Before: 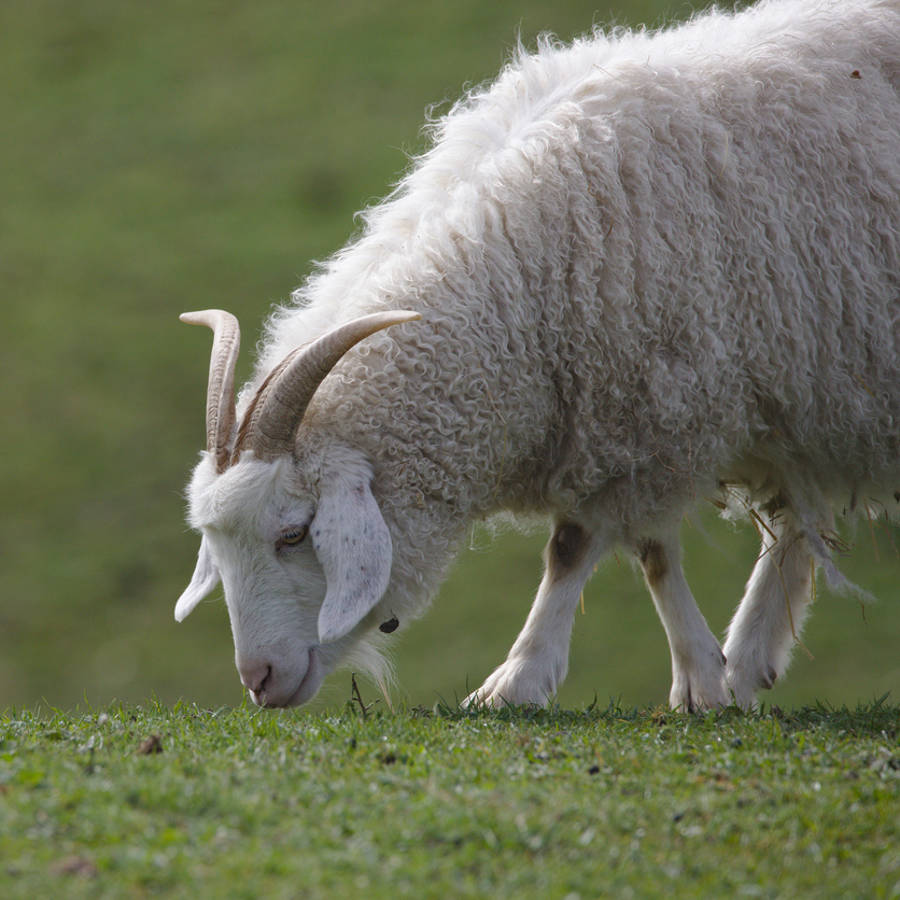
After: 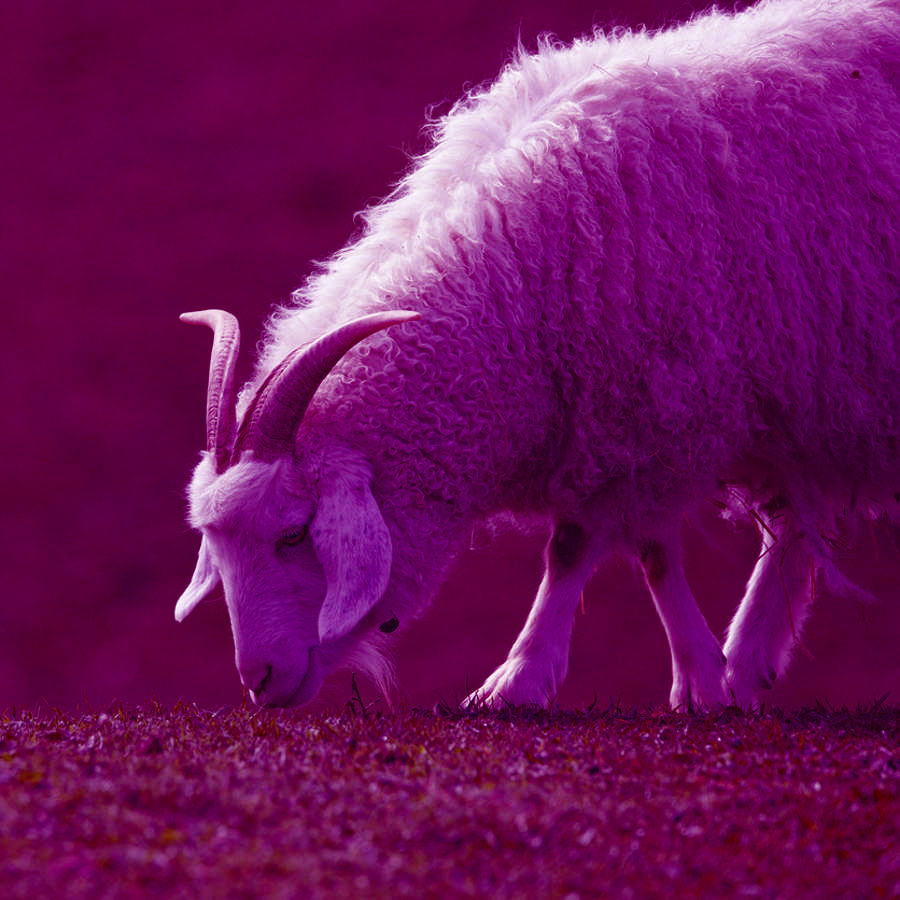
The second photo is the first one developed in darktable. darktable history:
color balance: lift [1, 1, 0.101, 1]
